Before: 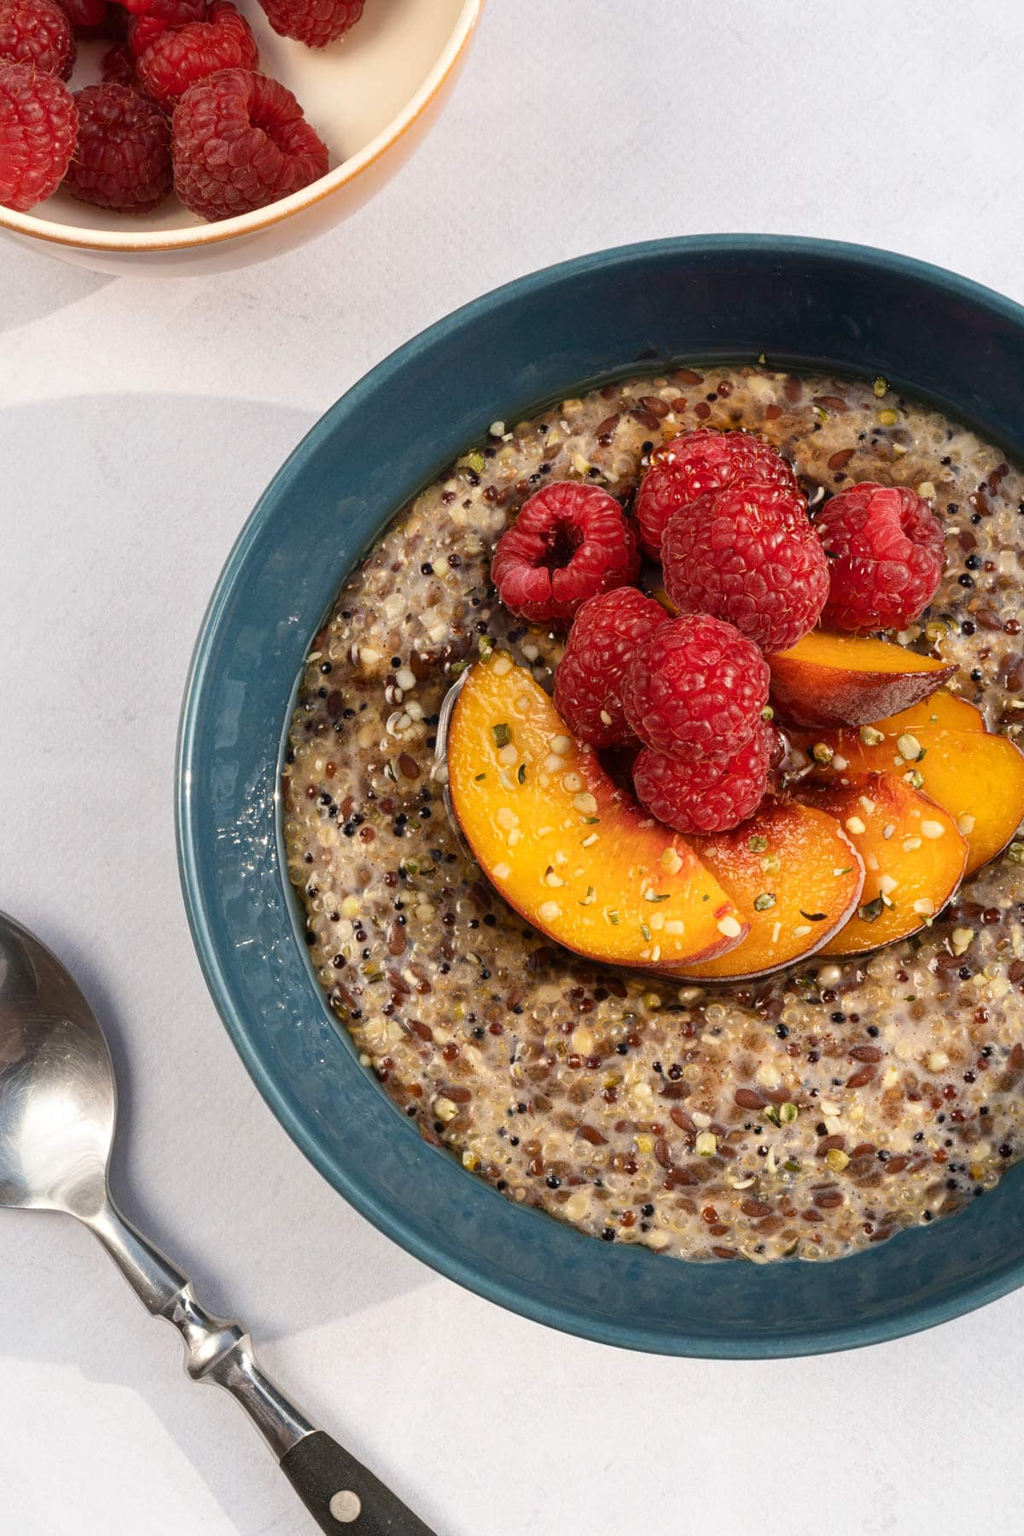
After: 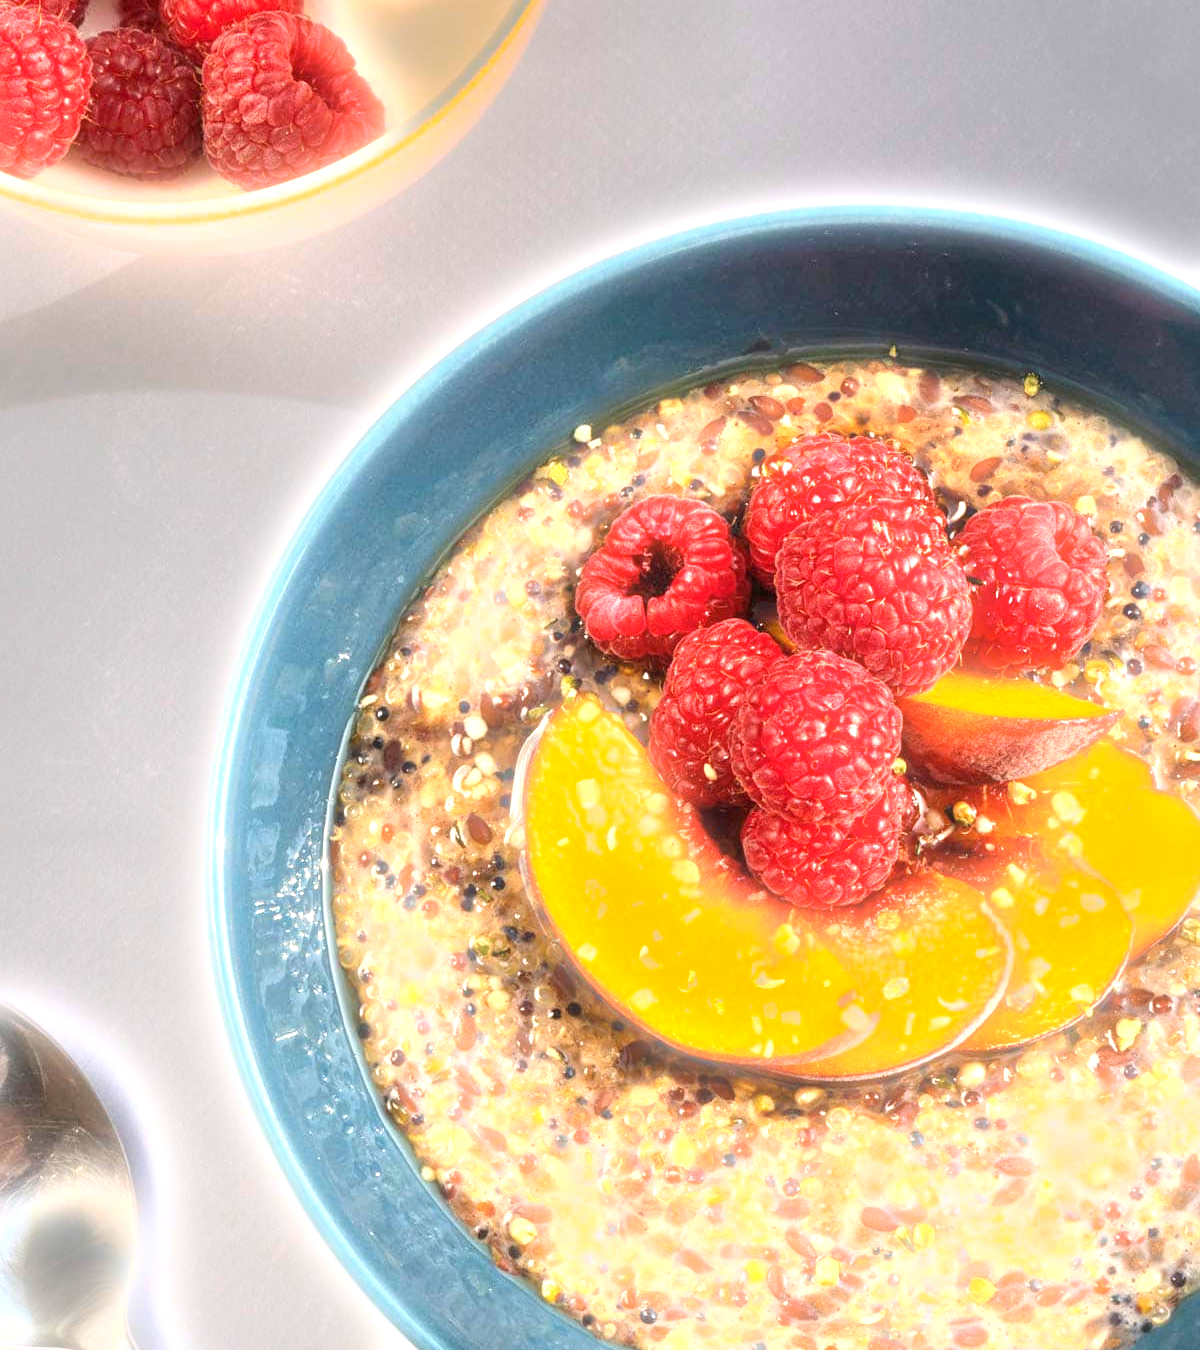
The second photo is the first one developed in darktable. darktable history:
bloom: size 5%, threshold 95%, strength 15%
crop: top 3.857%, bottom 21.132%
exposure: black level correction 0, exposure 1.675 EV, compensate exposure bias true, compensate highlight preservation false
